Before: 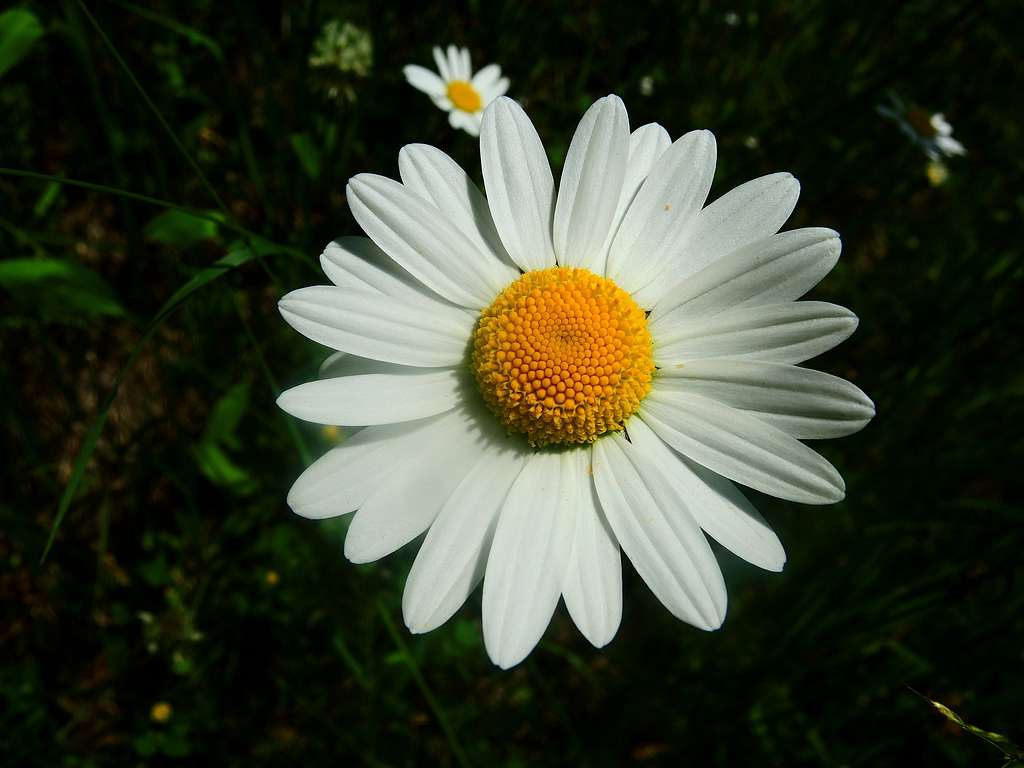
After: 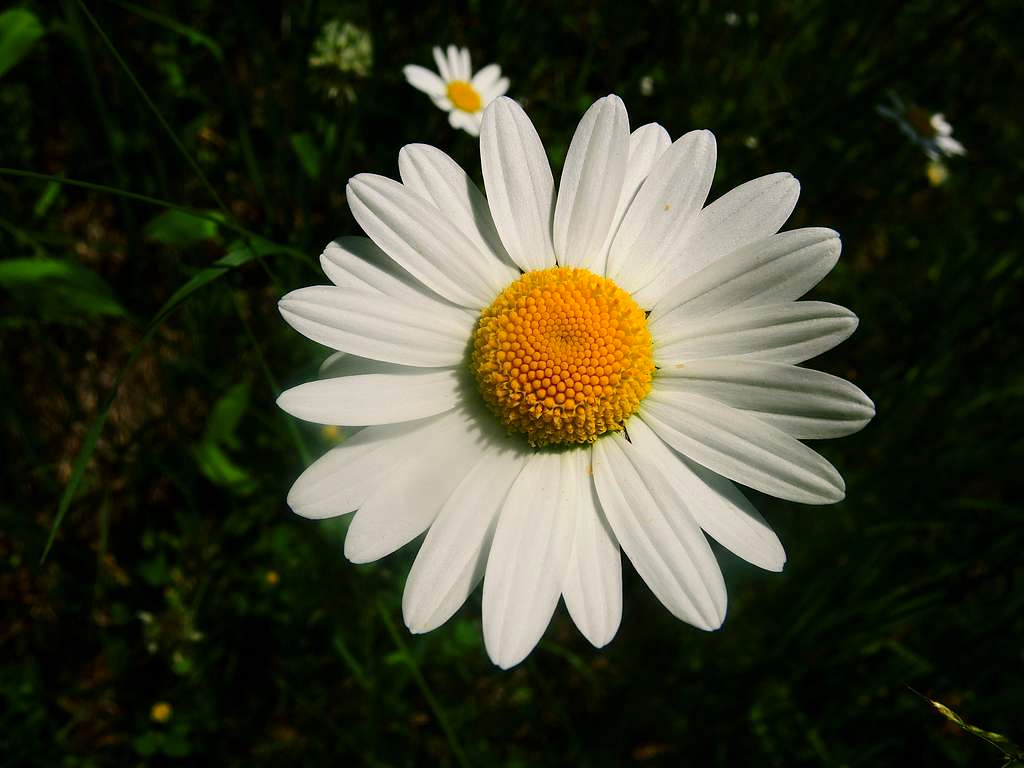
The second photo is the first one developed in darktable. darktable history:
base curve: curves: ch0 [(0, 0) (0.283, 0.295) (1, 1)], preserve colors none
color correction: highlights a* 6.83, highlights b* 4.43
